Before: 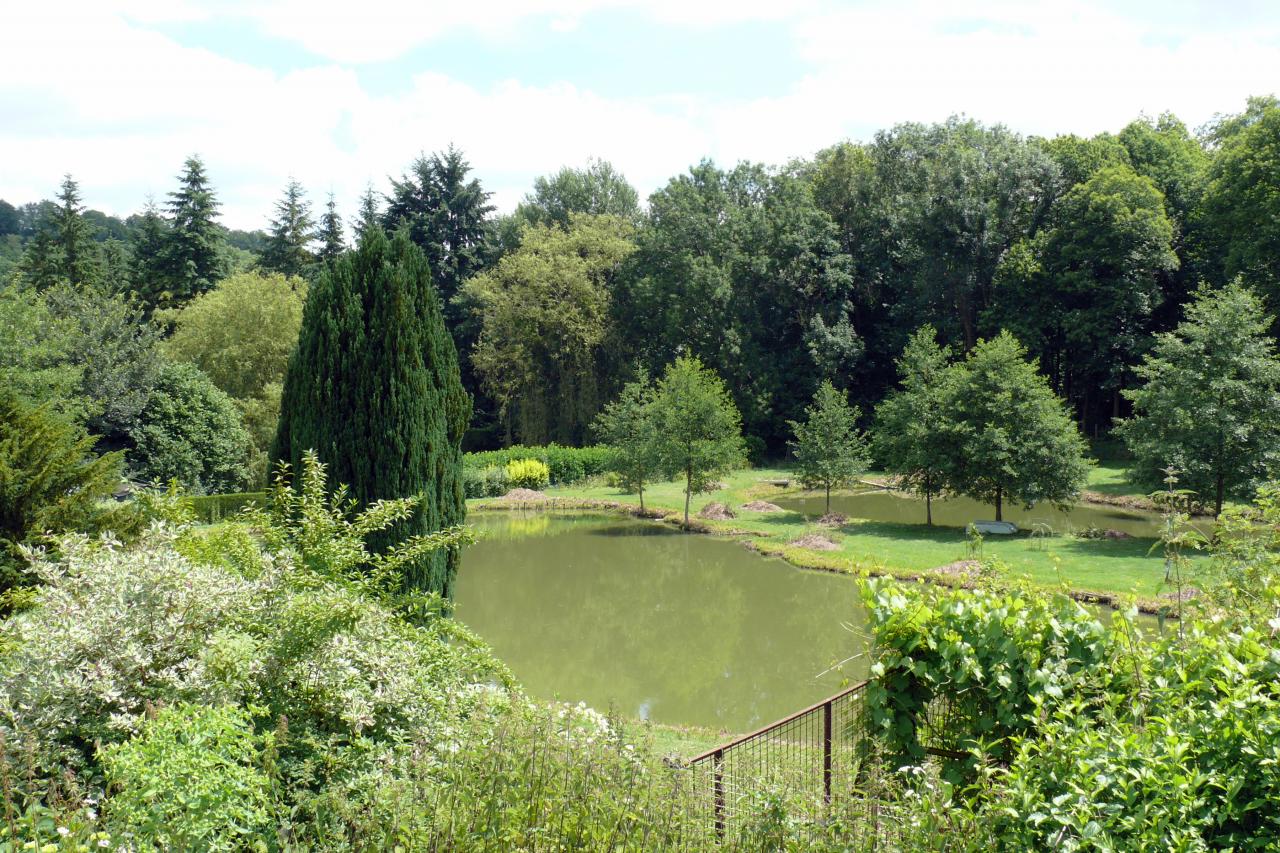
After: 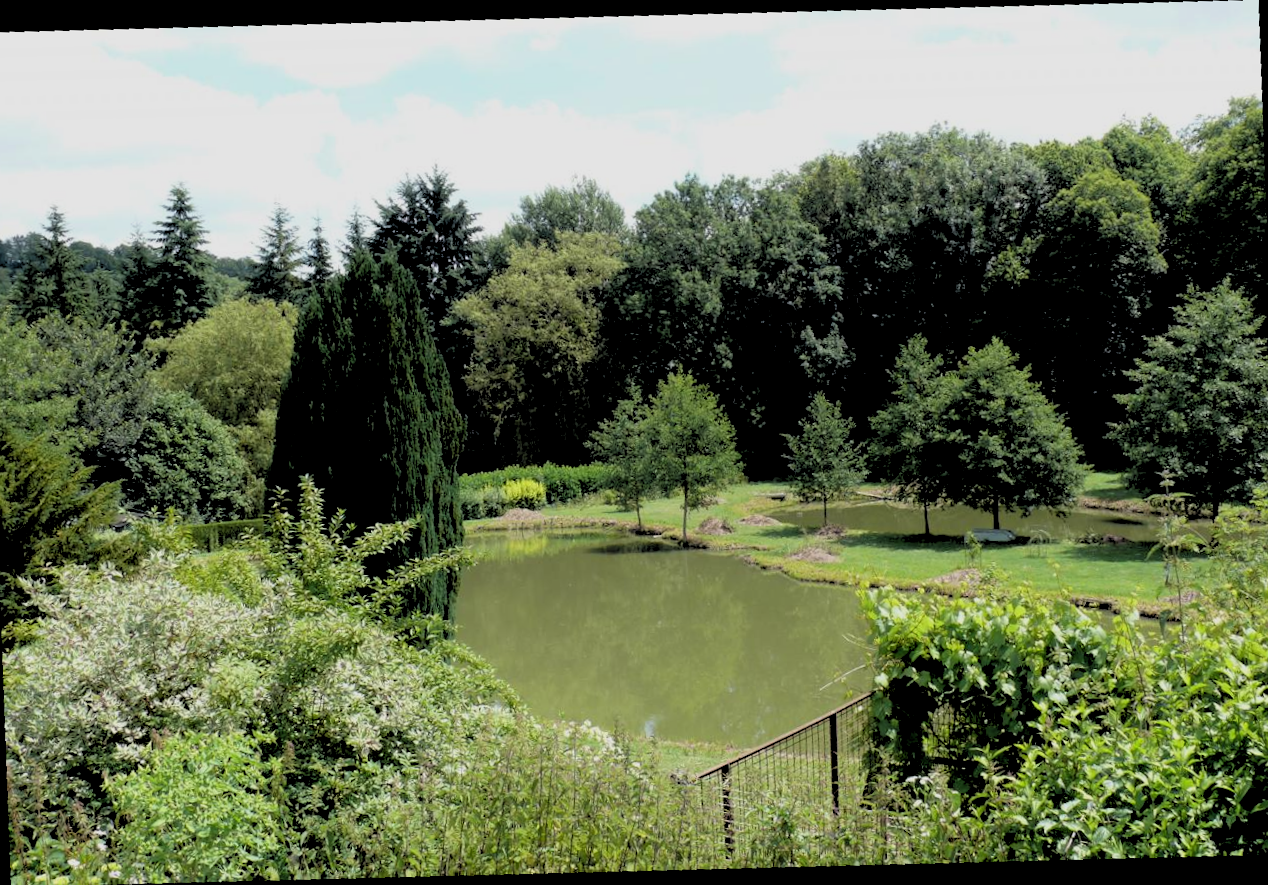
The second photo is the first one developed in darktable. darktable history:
crop and rotate: angle -2.38°
exposure: exposure -0.492 EV, compensate highlight preservation false
rgb levels: levels [[0.029, 0.461, 0.922], [0, 0.5, 1], [0, 0.5, 1]]
rotate and perspective: rotation -4.2°, shear 0.006, automatic cropping off
